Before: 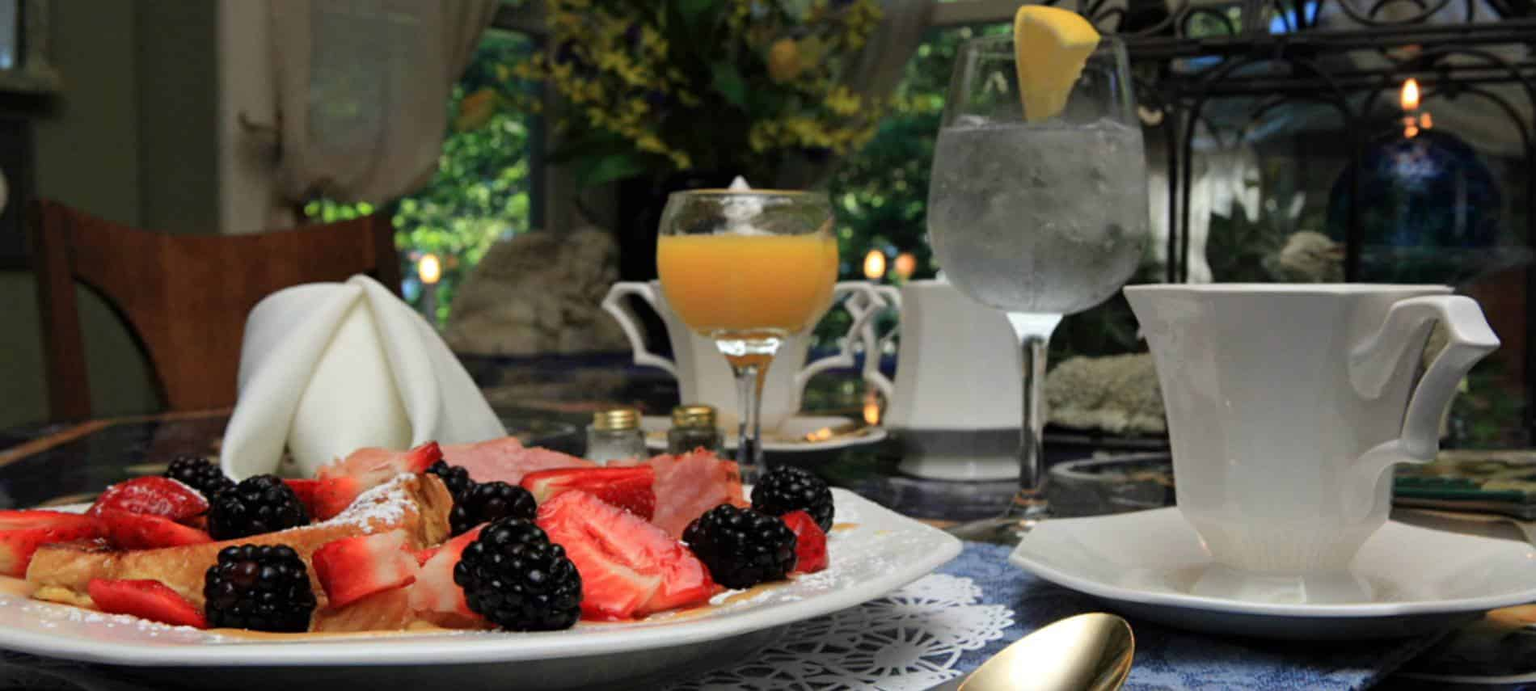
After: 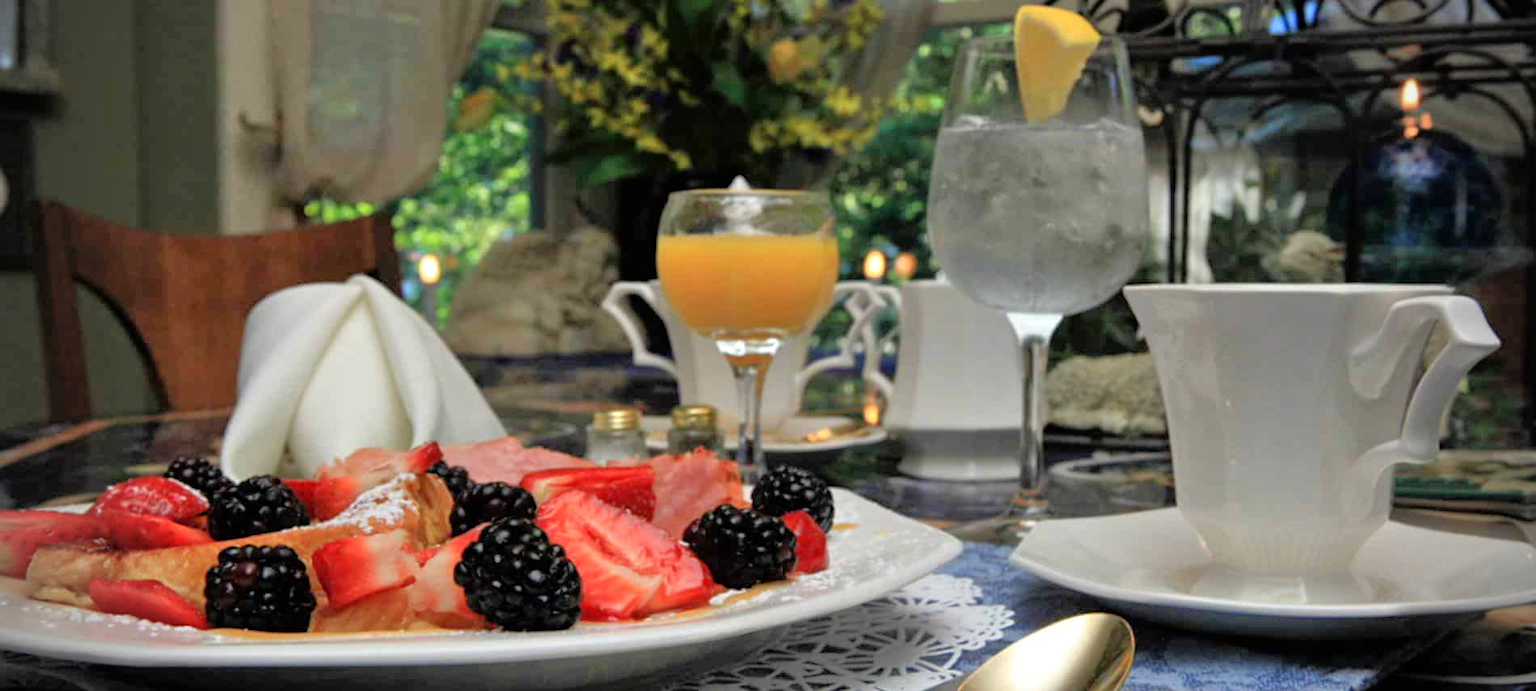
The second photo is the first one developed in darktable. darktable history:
tone equalizer: -7 EV 0.15 EV, -6 EV 0.578 EV, -5 EV 1.17 EV, -4 EV 1.33 EV, -3 EV 1.18 EV, -2 EV 0.6 EV, -1 EV 0.161 EV
vignetting: fall-off radius 32.41%
